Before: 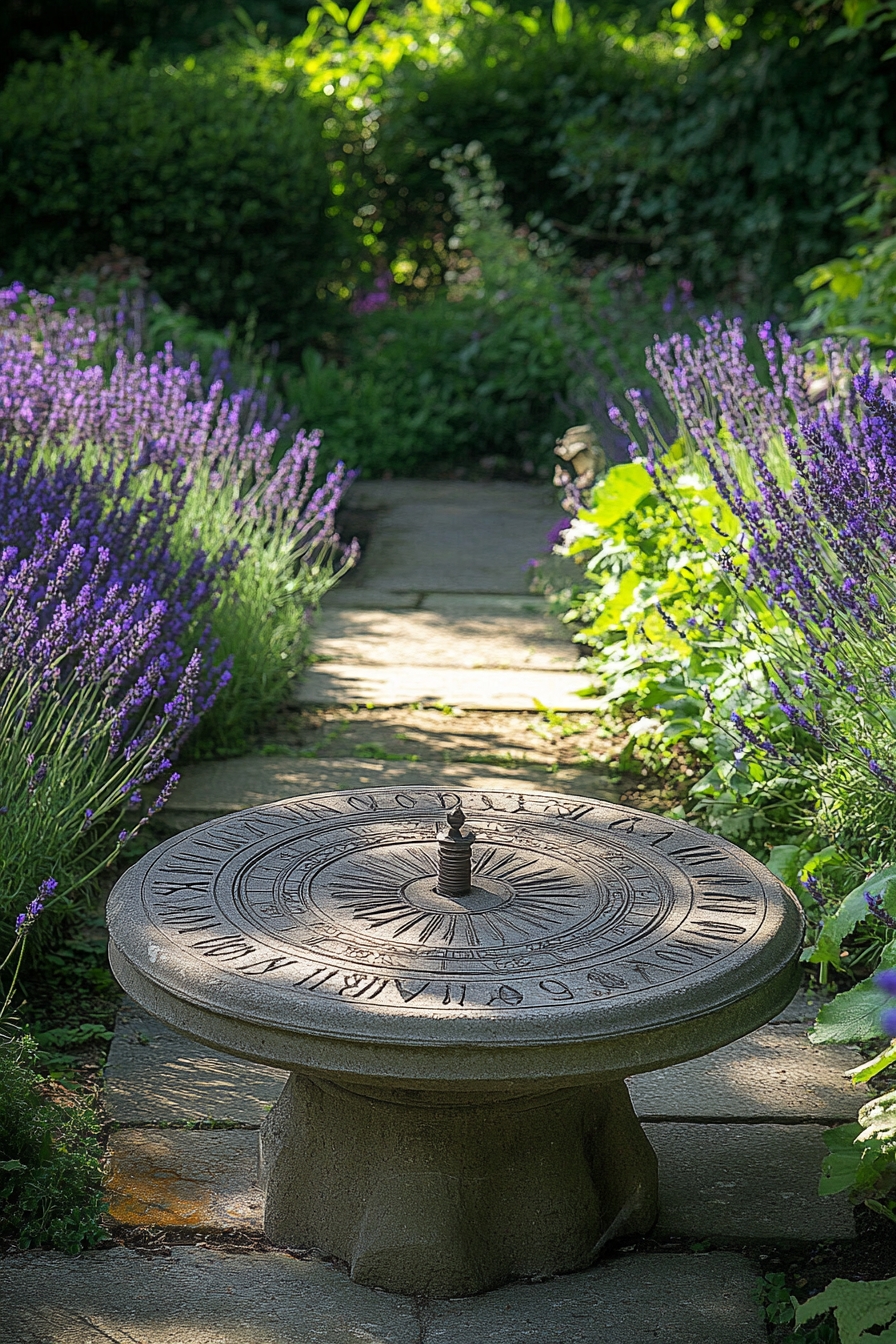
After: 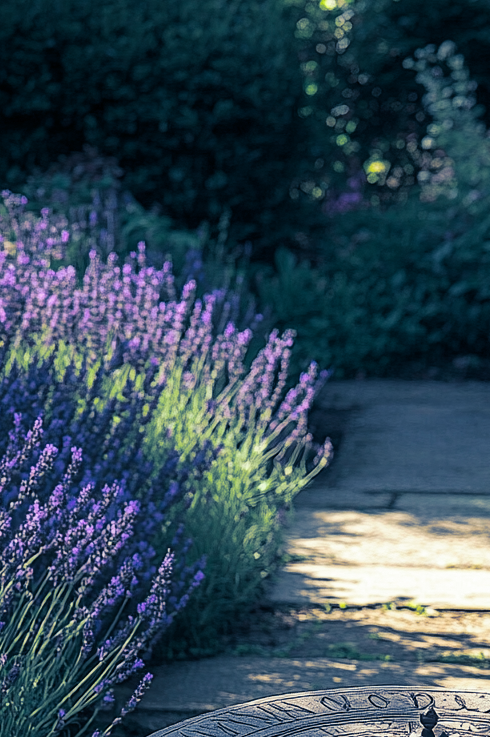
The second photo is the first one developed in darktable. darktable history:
crop and rotate: left 3.047%, top 7.509%, right 42.236%, bottom 37.598%
split-toning: shadows › hue 226.8°, shadows › saturation 0.84
